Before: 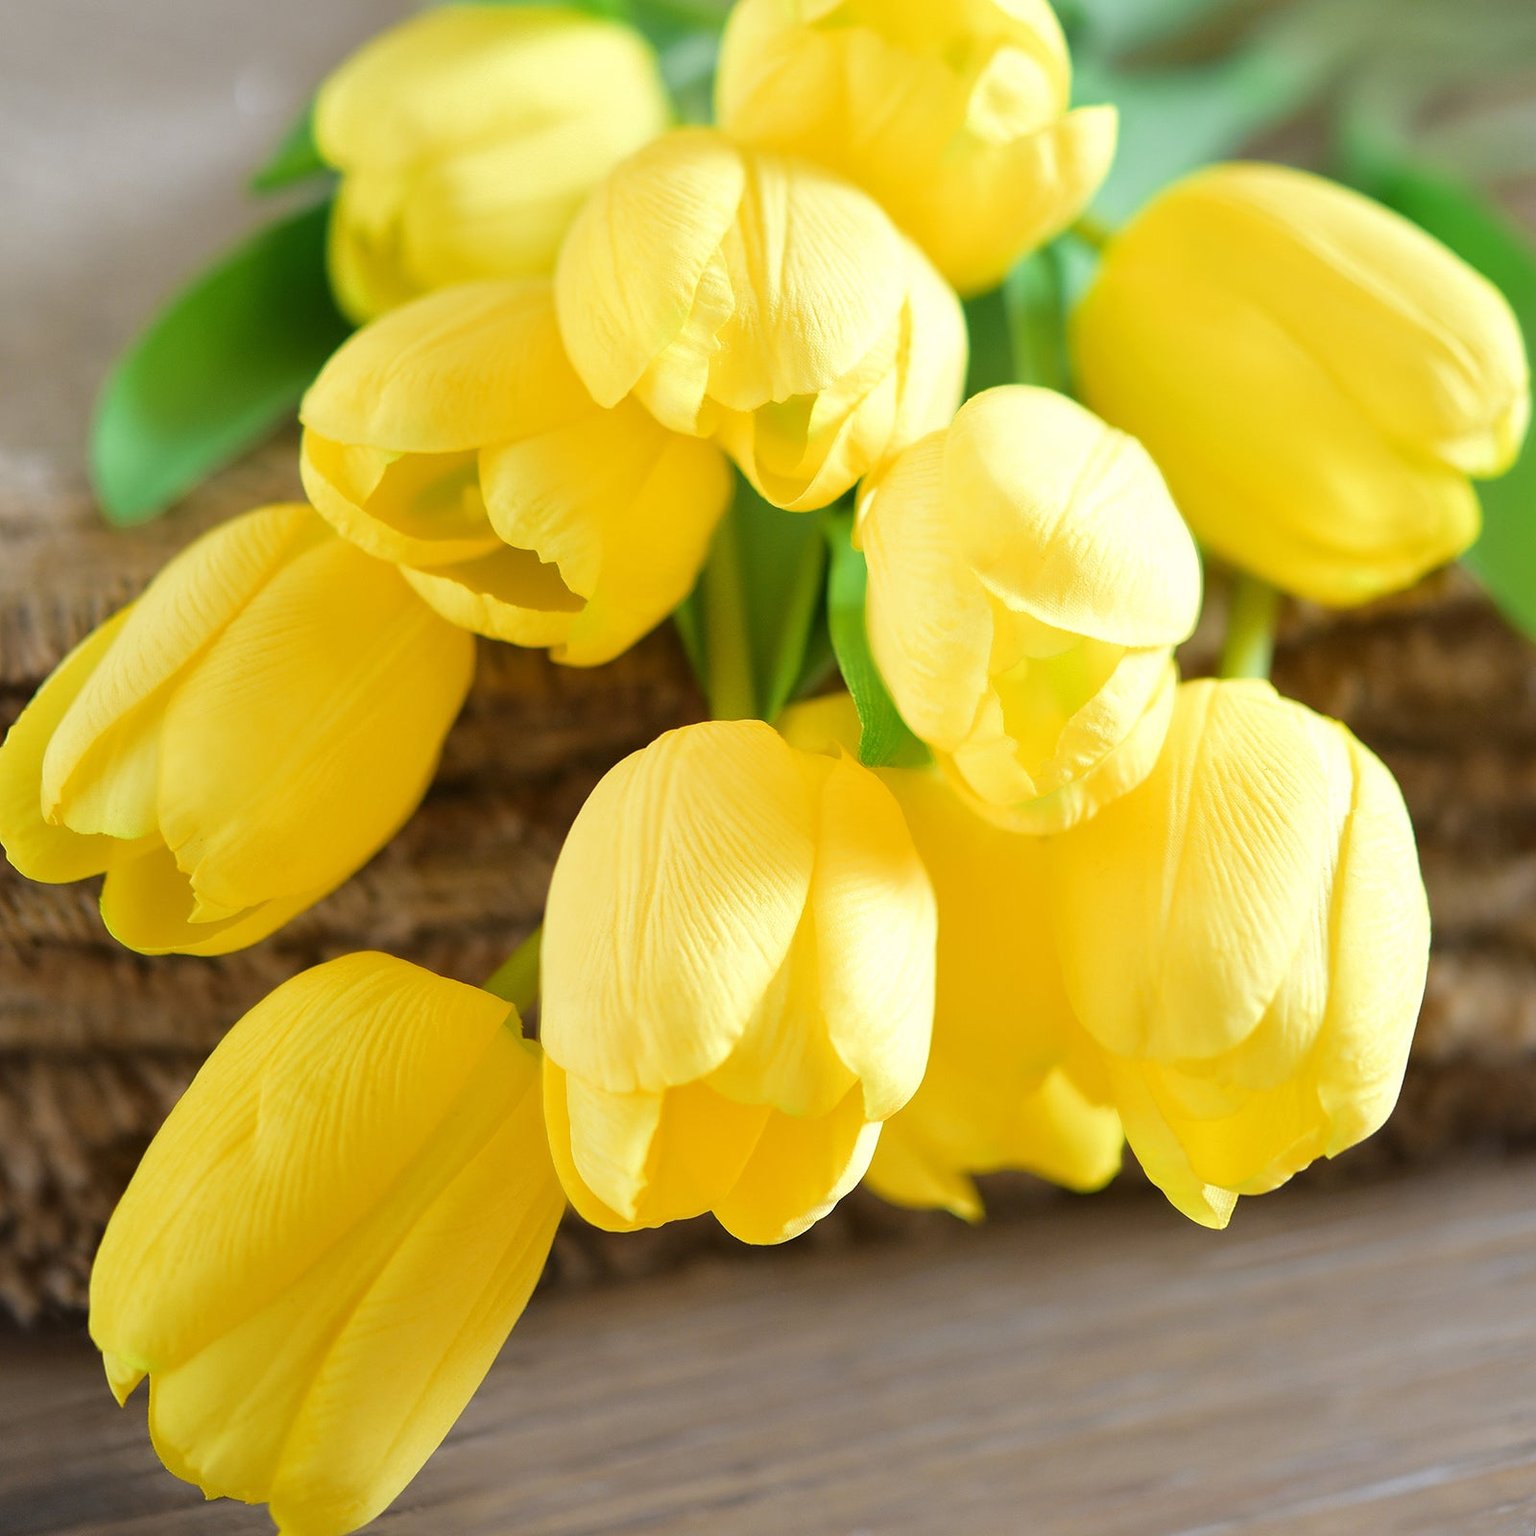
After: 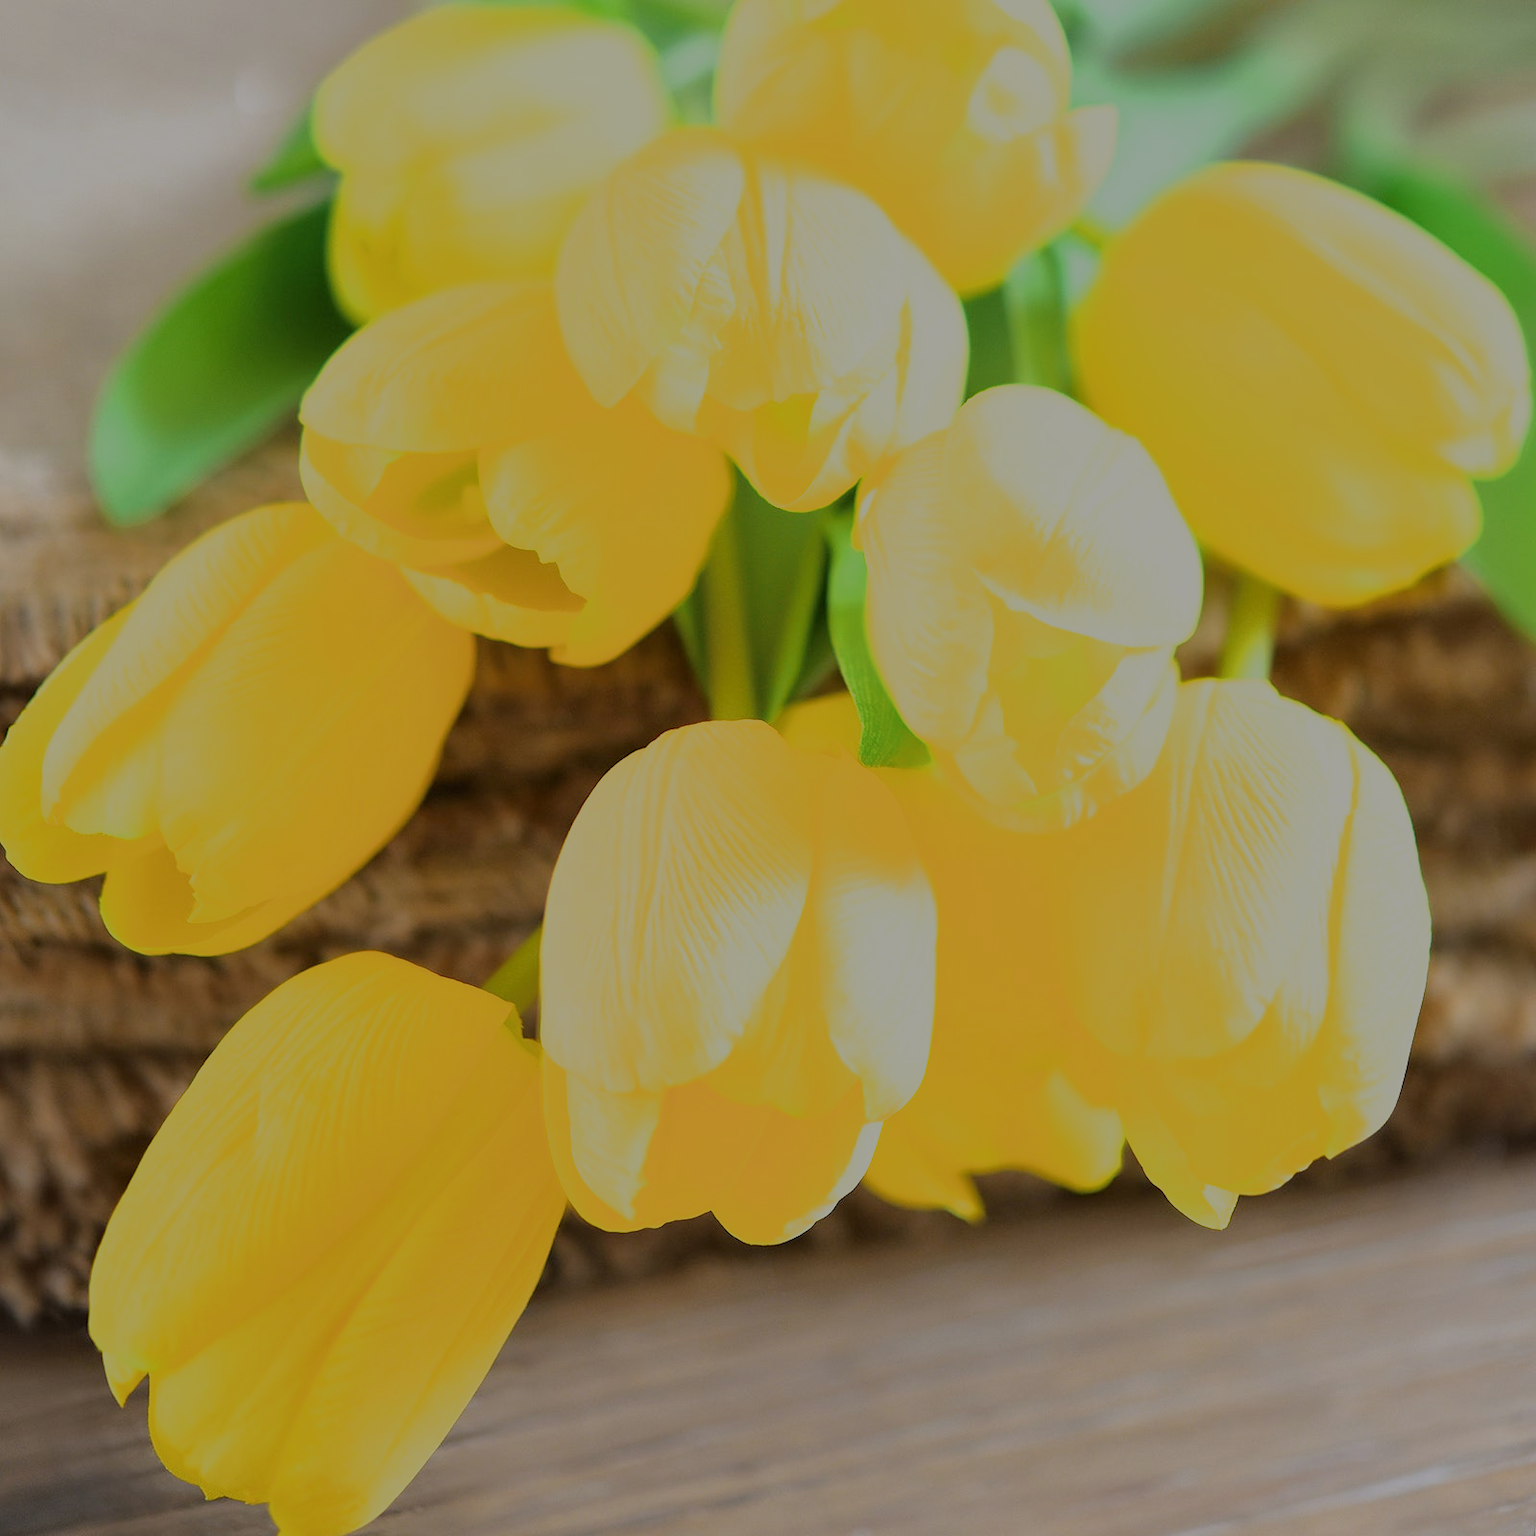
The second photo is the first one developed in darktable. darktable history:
filmic rgb: black relative exposure -13.01 EV, white relative exposure 4.02 EV, threshold 3.02 EV, target white luminance 85.146%, hardness 6.29, latitude 42.05%, contrast 0.868, shadows ↔ highlights balance 8.5%, enable highlight reconstruction true
